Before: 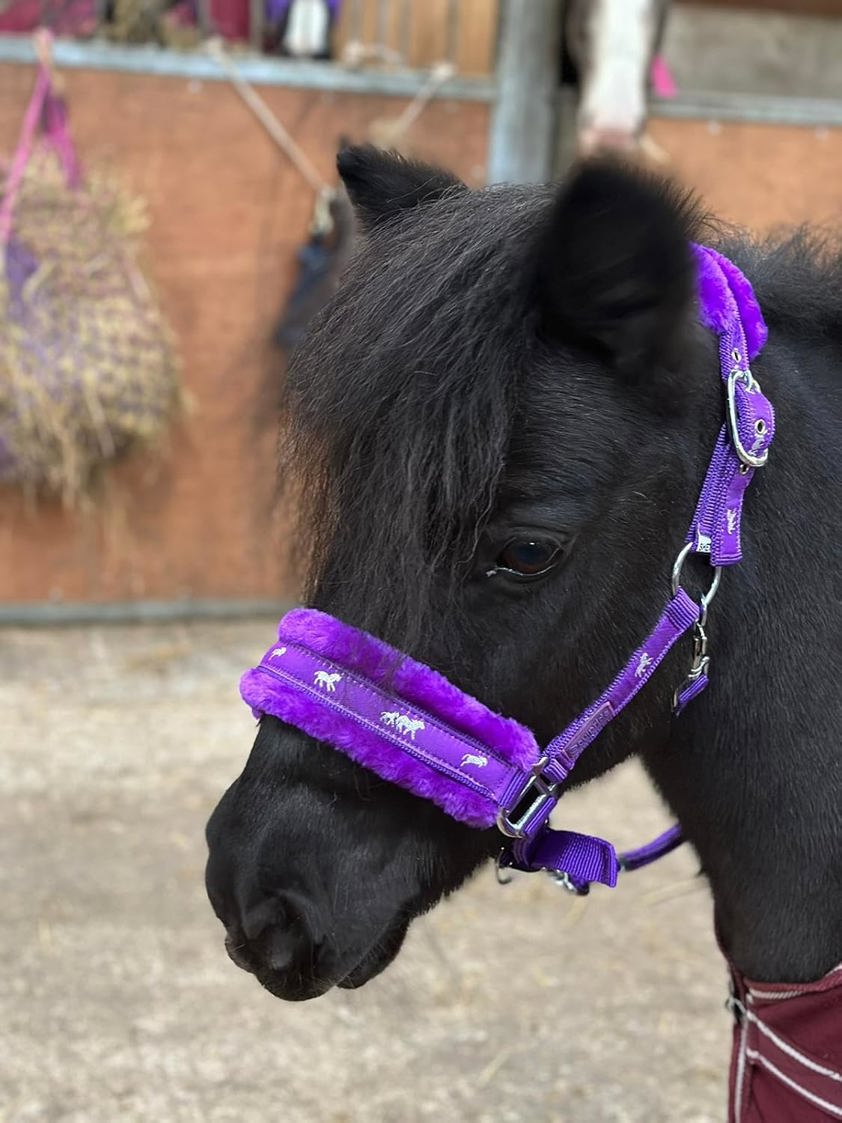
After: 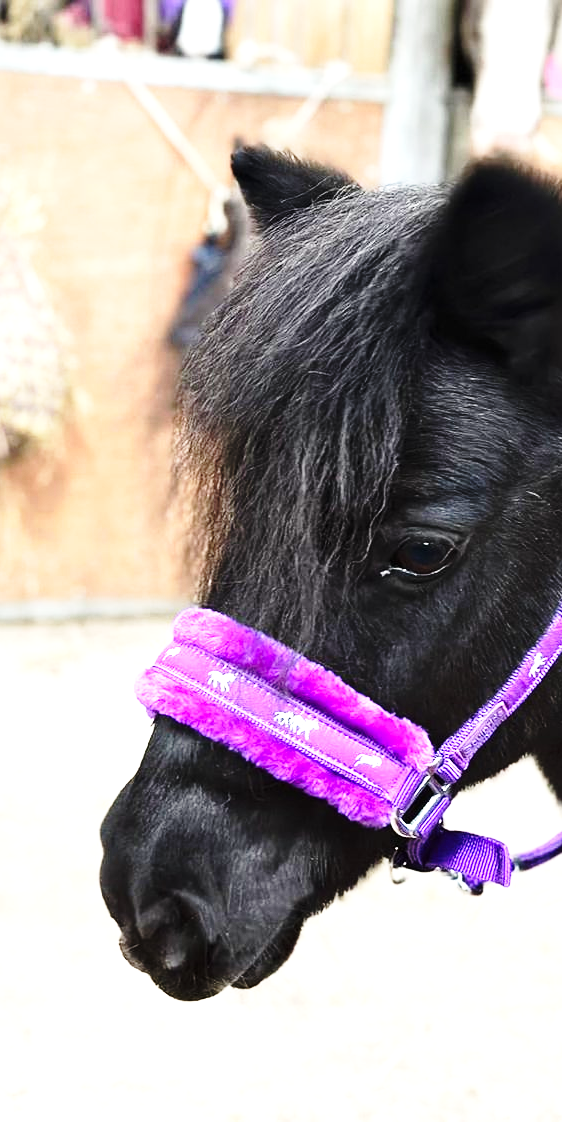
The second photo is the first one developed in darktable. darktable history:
exposure: black level correction 0, exposure 0.69 EV, compensate exposure bias true, compensate highlight preservation false
crop and rotate: left 12.666%, right 20.52%
base curve: curves: ch0 [(0, 0) (0.028, 0.03) (0.121, 0.232) (0.46, 0.748) (0.859, 0.968) (1, 1)], preserve colors none
tone equalizer: -8 EV -0.728 EV, -7 EV -0.69 EV, -6 EV -0.598 EV, -5 EV -0.384 EV, -3 EV 0.374 EV, -2 EV 0.6 EV, -1 EV 0.685 EV, +0 EV 0.778 EV, edges refinement/feathering 500, mask exposure compensation -1.57 EV, preserve details no
